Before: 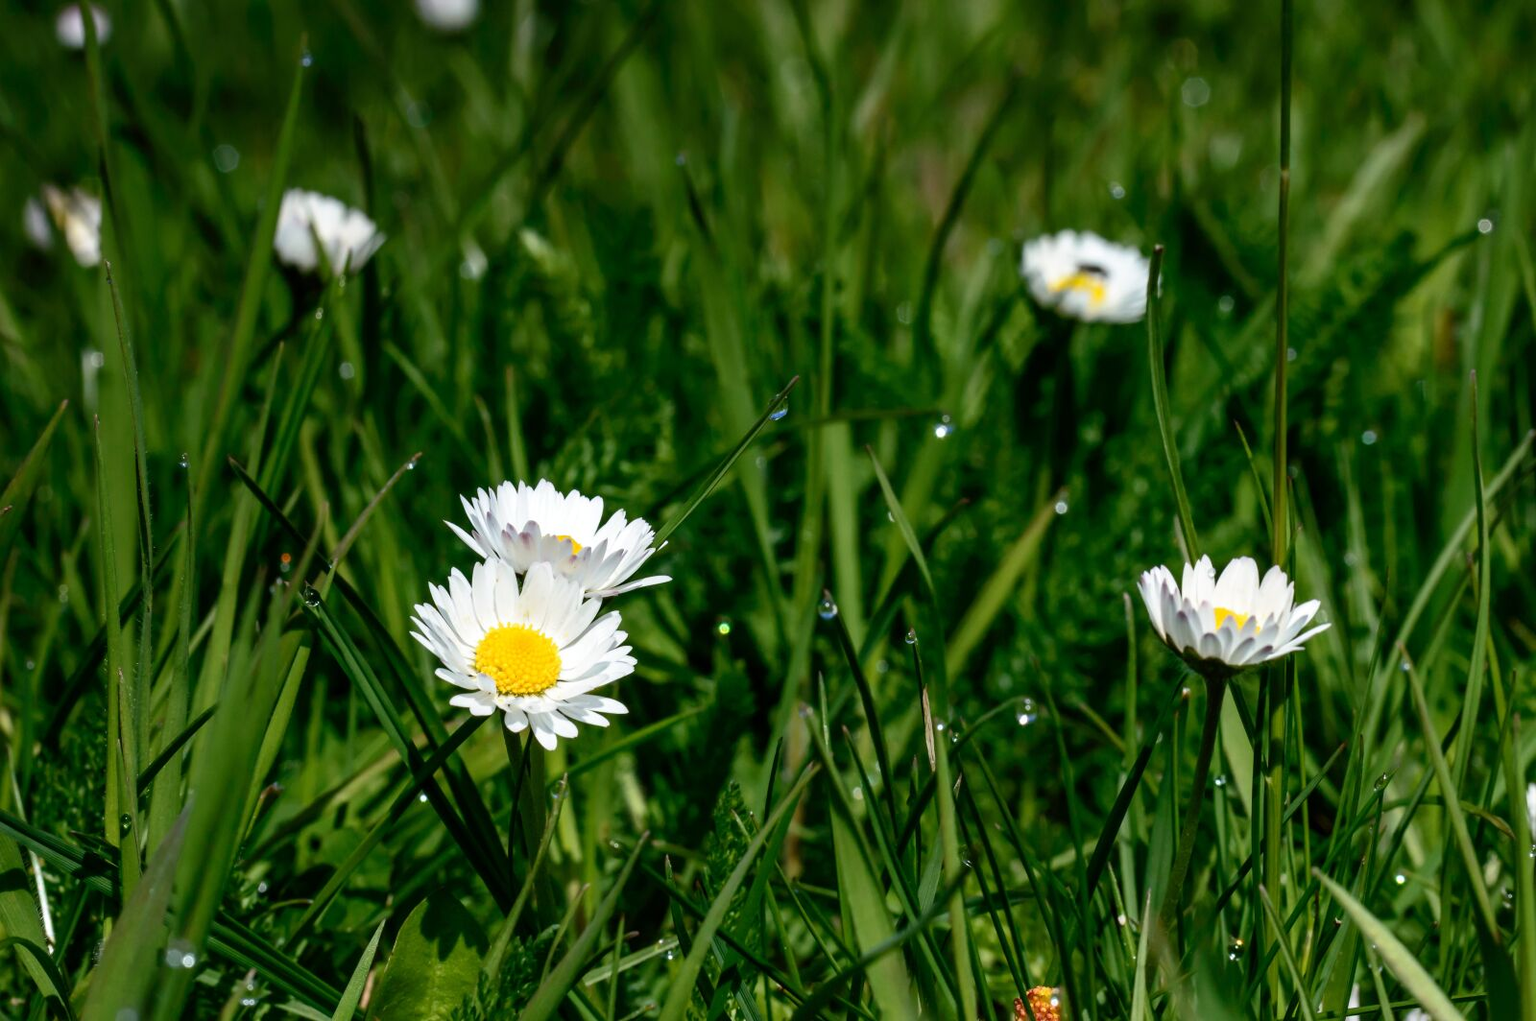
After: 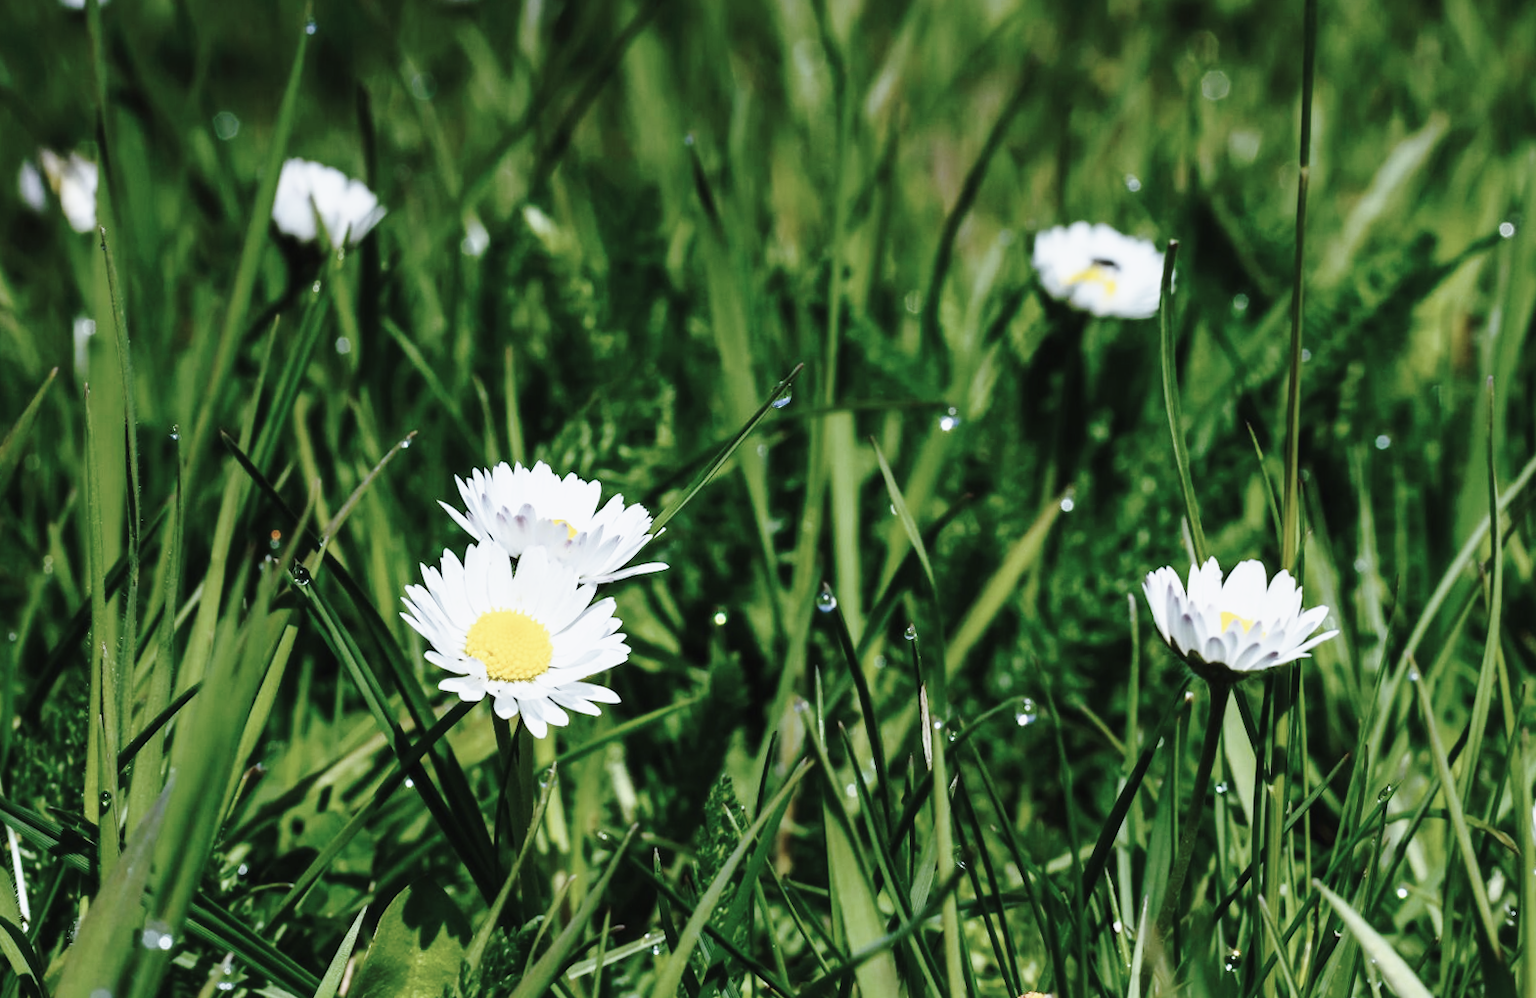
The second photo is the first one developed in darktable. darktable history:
white balance: red 0.926, green 1.003, blue 1.133
contrast brightness saturation: contrast -0.05, saturation -0.41
base curve: curves: ch0 [(0, 0) (0.032, 0.037) (0.105, 0.228) (0.435, 0.76) (0.856, 0.983) (1, 1)], preserve colors none
rotate and perspective: rotation 1.57°, crop left 0.018, crop right 0.982, crop top 0.039, crop bottom 0.961
